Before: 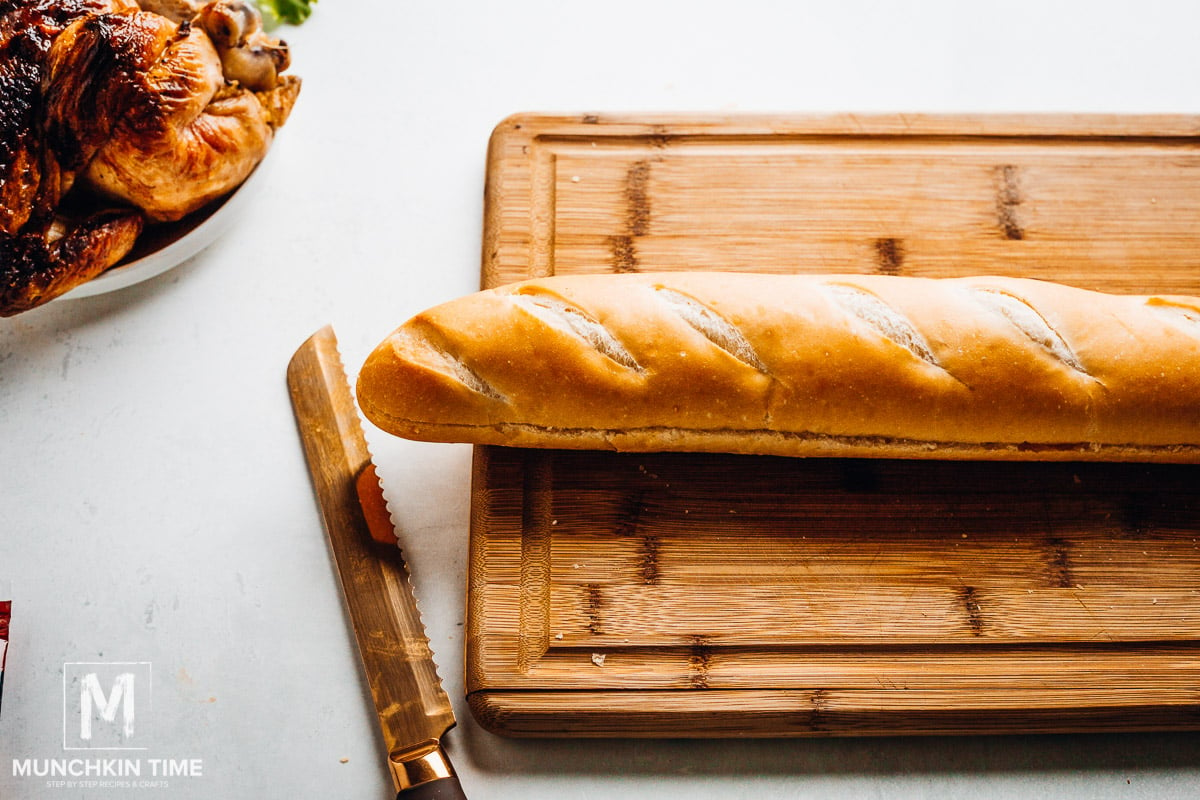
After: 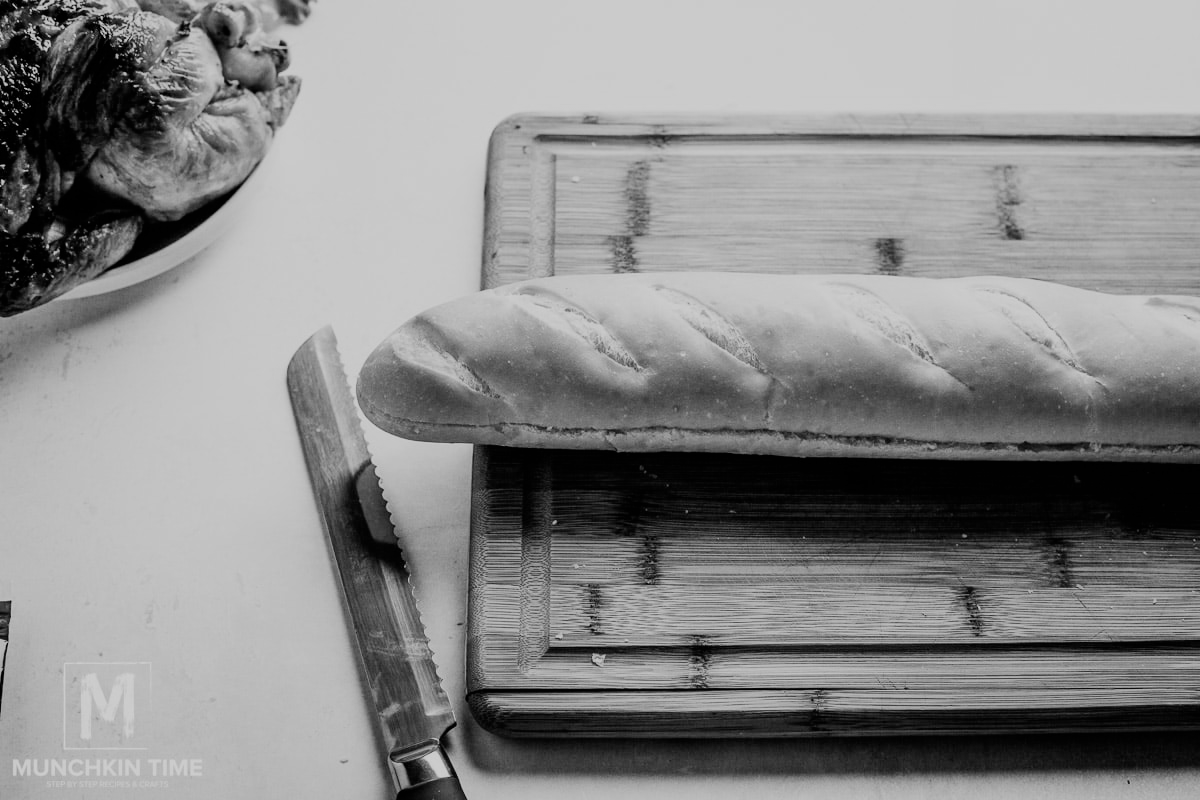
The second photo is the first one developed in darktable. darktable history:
color zones: curves: ch1 [(0, -0.394) (0.143, -0.394) (0.286, -0.394) (0.429, -0.392) (0.571, -0.391) (0.714, -0.391) (0.857, -0.391) (1, -0.394)]
filmic rgb: black relative exposure -7.15 EV, white relative exposure 5.36 EV, hardness 3.02
